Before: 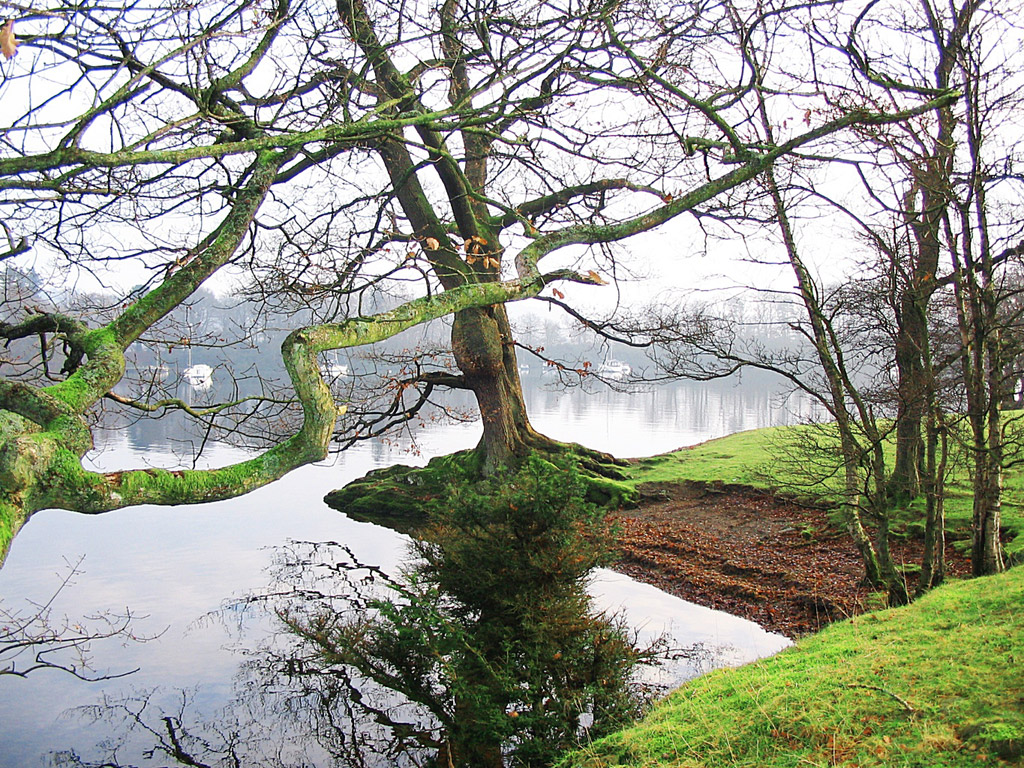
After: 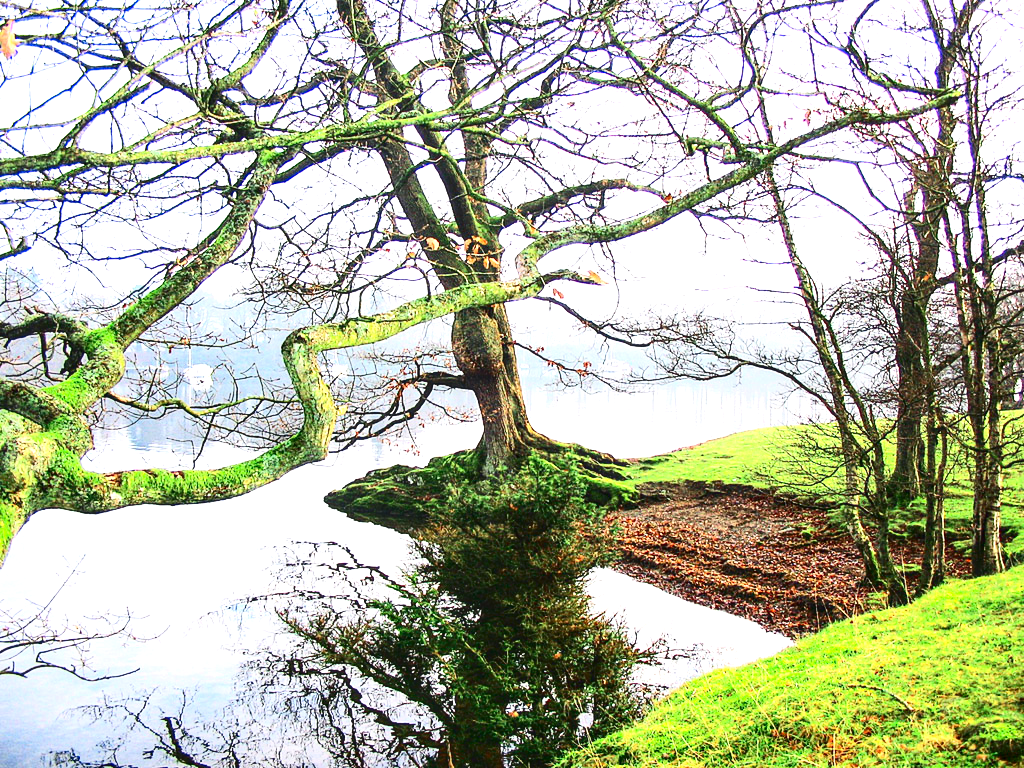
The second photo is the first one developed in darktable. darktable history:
local contrast: on, module defaults
exposure: exposure 0.994 EV, compensate exposure bias true, compensate highlight preservation false
contrast brightness saturation: contrast 0.338, brightness -0.082, saturation 0.167
